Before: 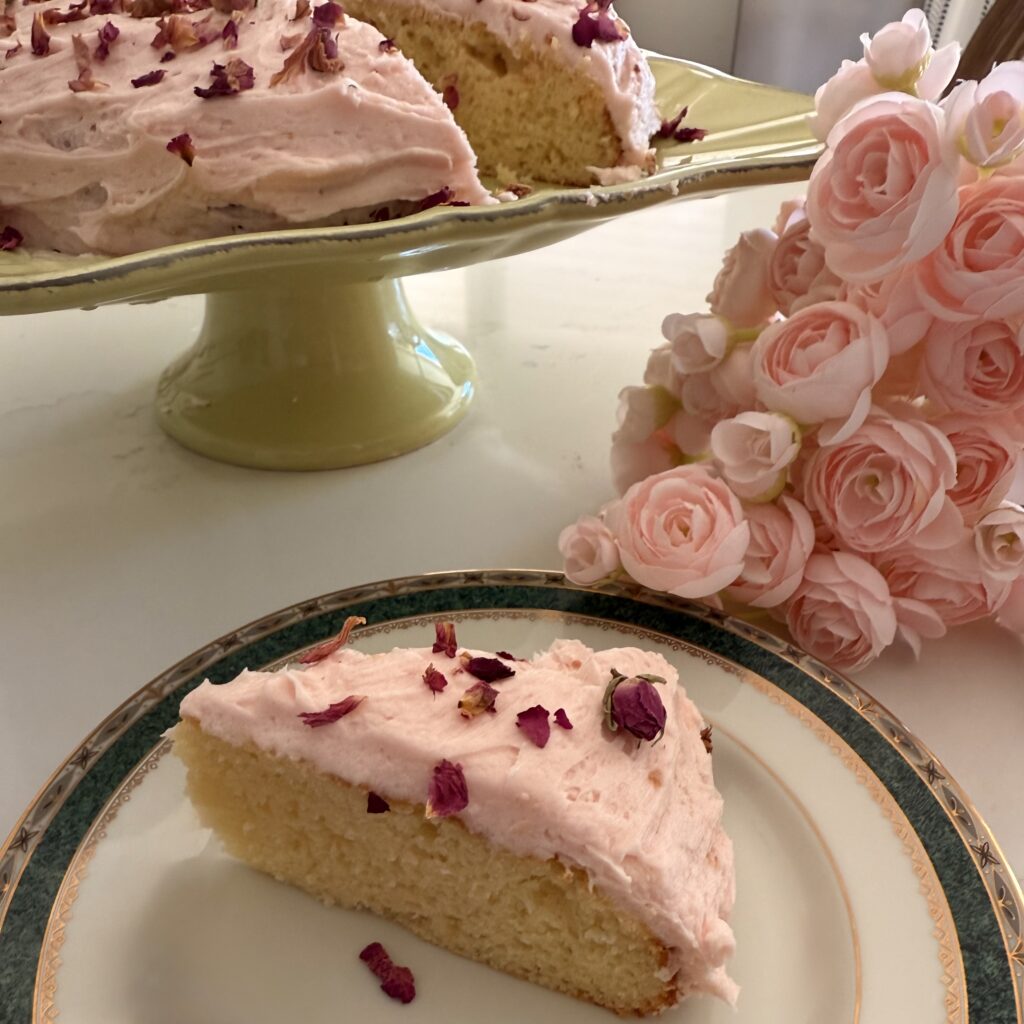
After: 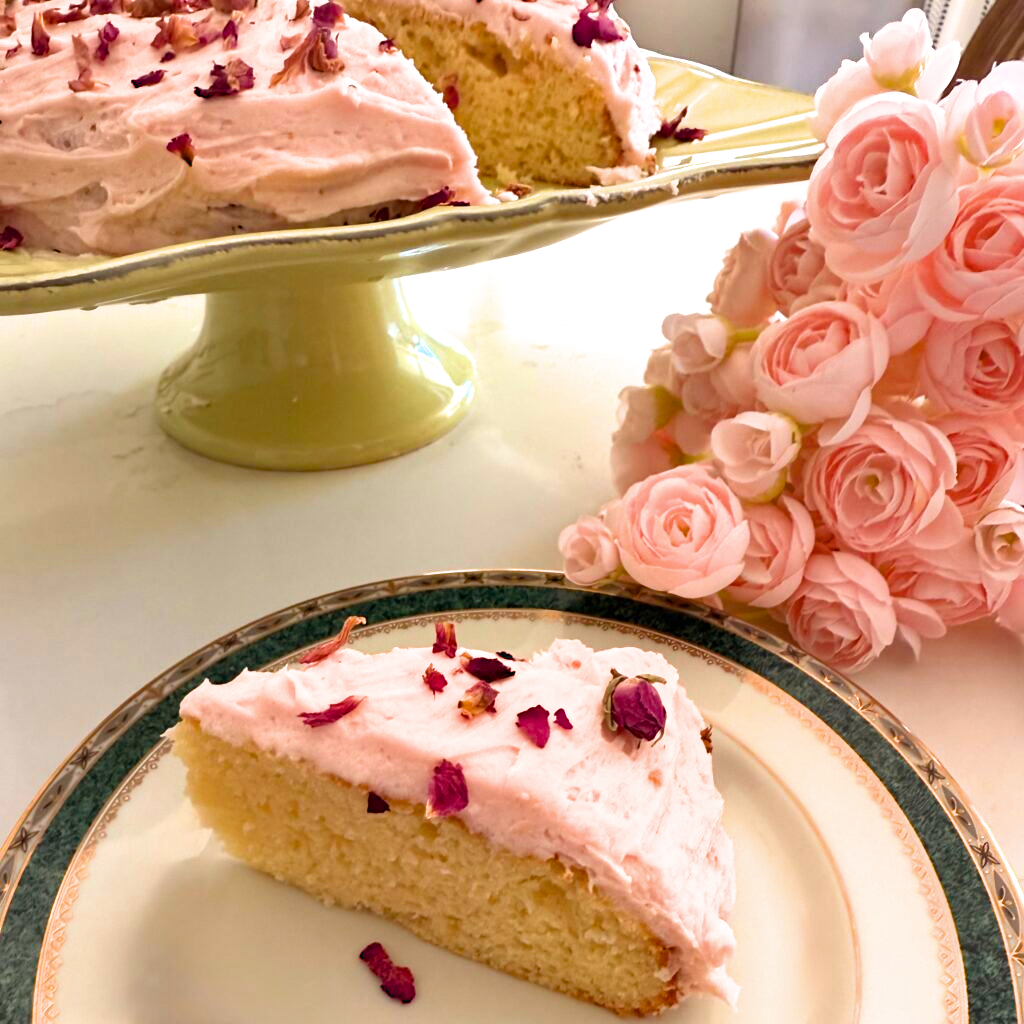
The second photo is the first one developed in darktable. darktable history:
exposure: black level correction 0, exposure 1.1 EV, compensate exposure bias true, compensate highlight preservation false
shadows and highlights: shadows 37.27, highlights -28.18, soften with gaussian
haze removal: compatibility mode true, adaptive false
filmic rgb: black relative exposure -11.35 EV, white relative exposure 3.22 EV, hardness 6.76, color science v6 (2022)
